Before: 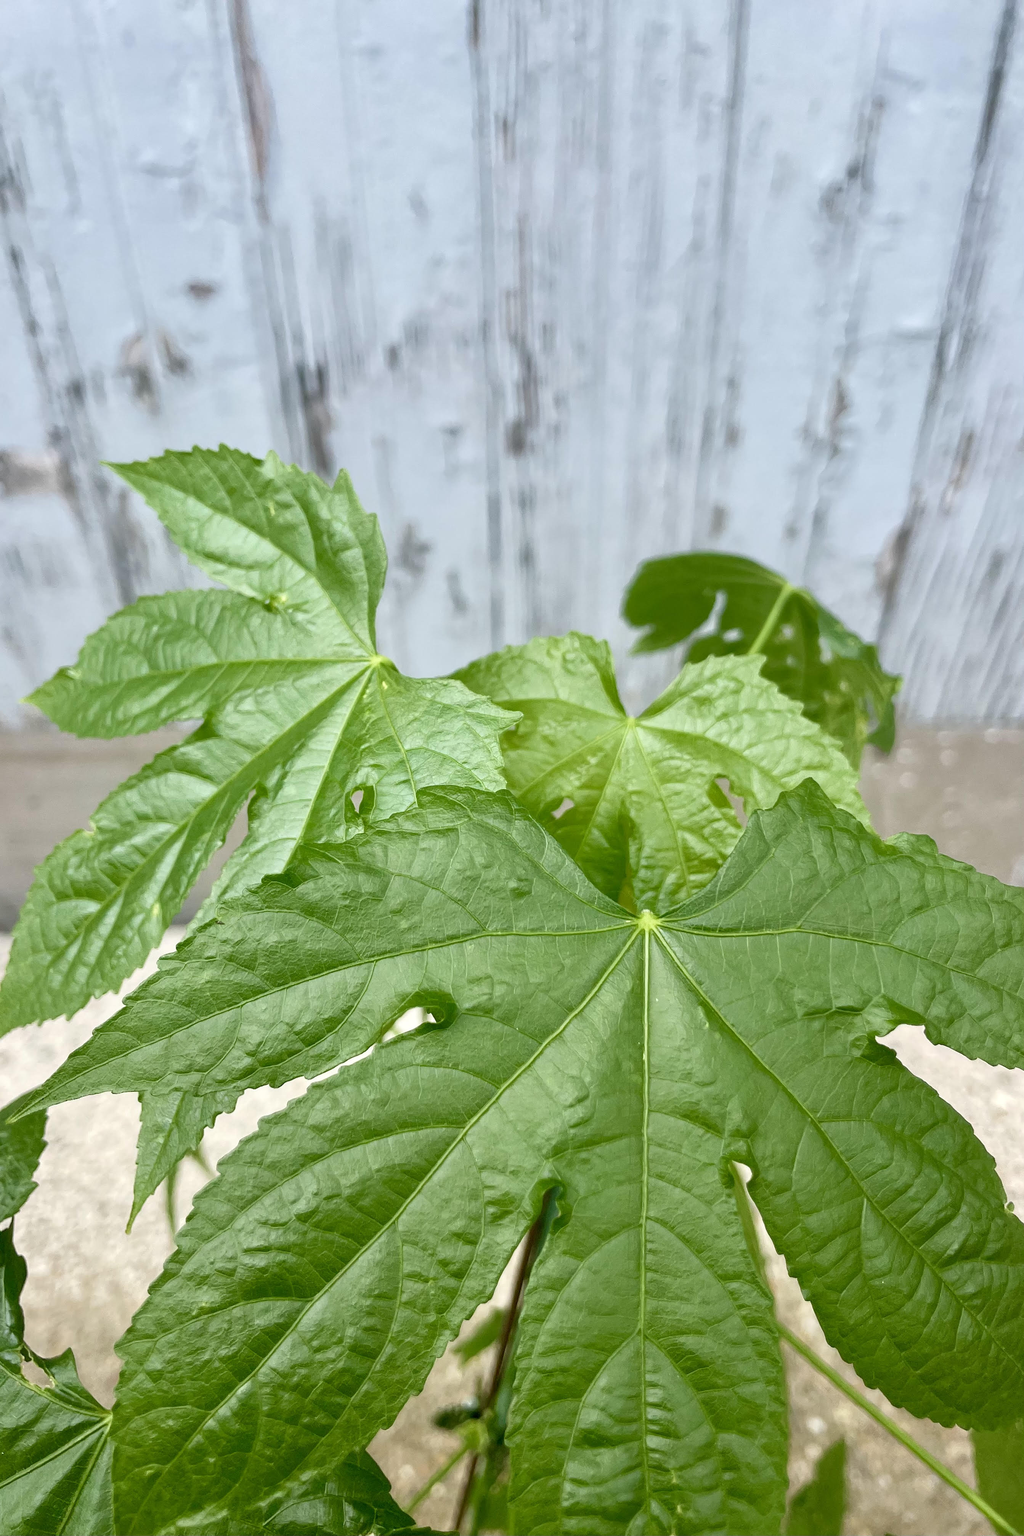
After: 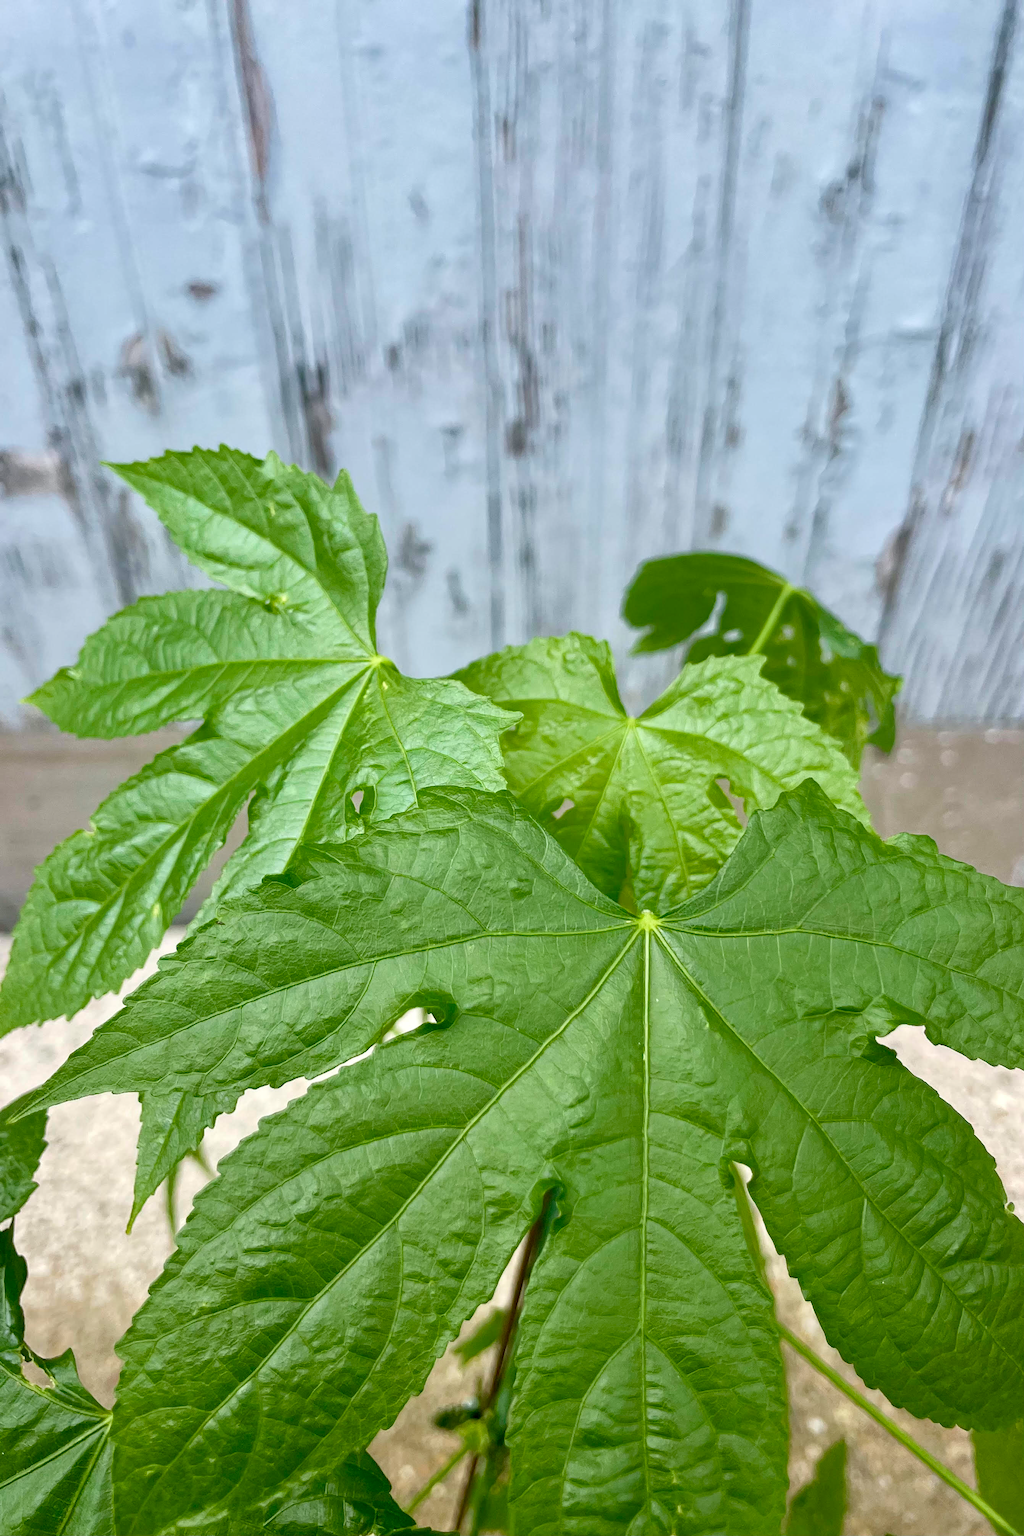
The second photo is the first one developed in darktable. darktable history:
exposure: black level correction 0.001, compensate highlight preservation false
haze removal: strength 0.28, distance 0.252, adaptive false
